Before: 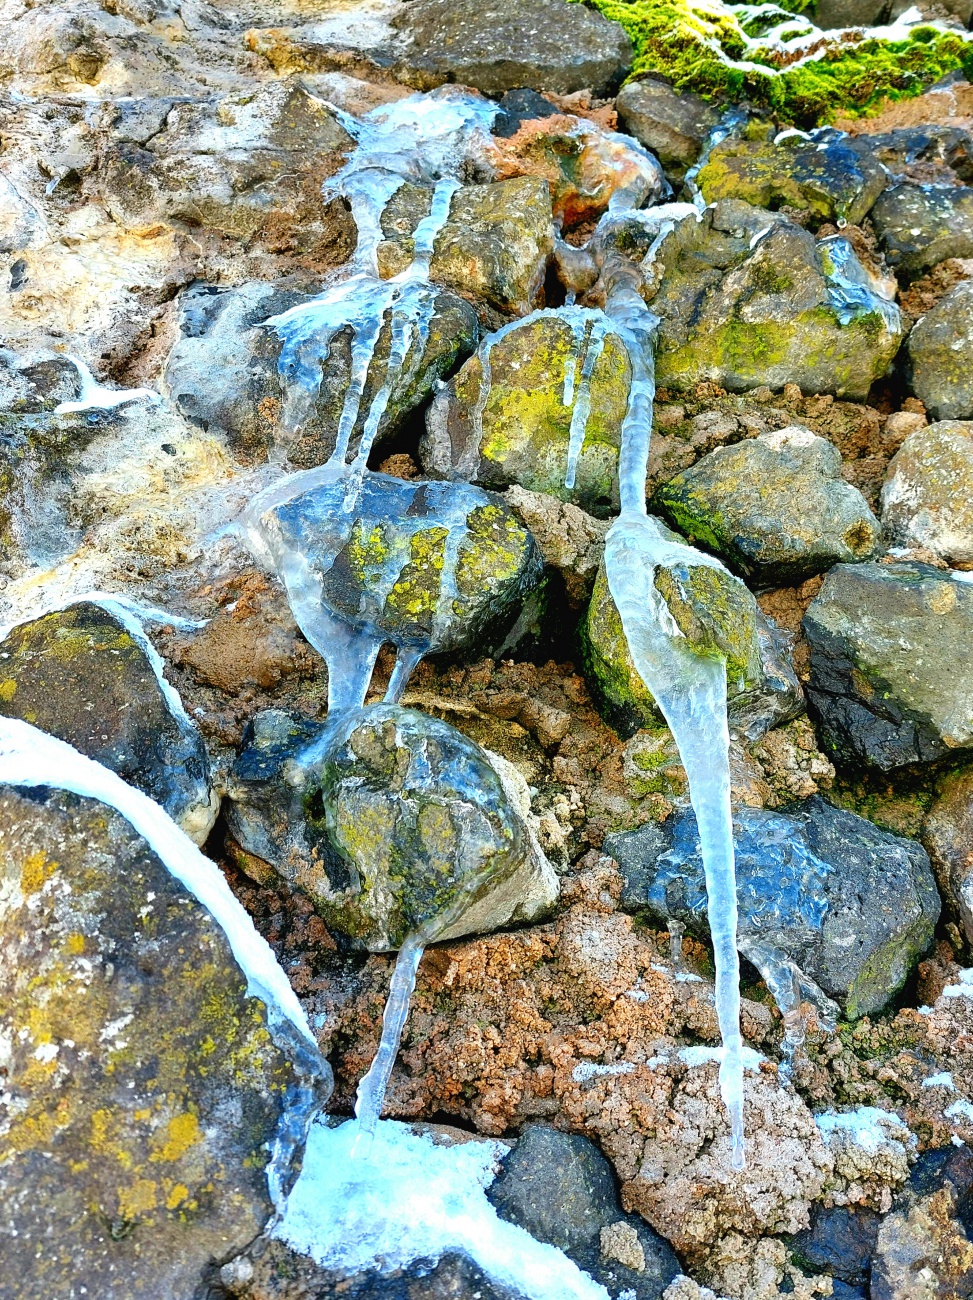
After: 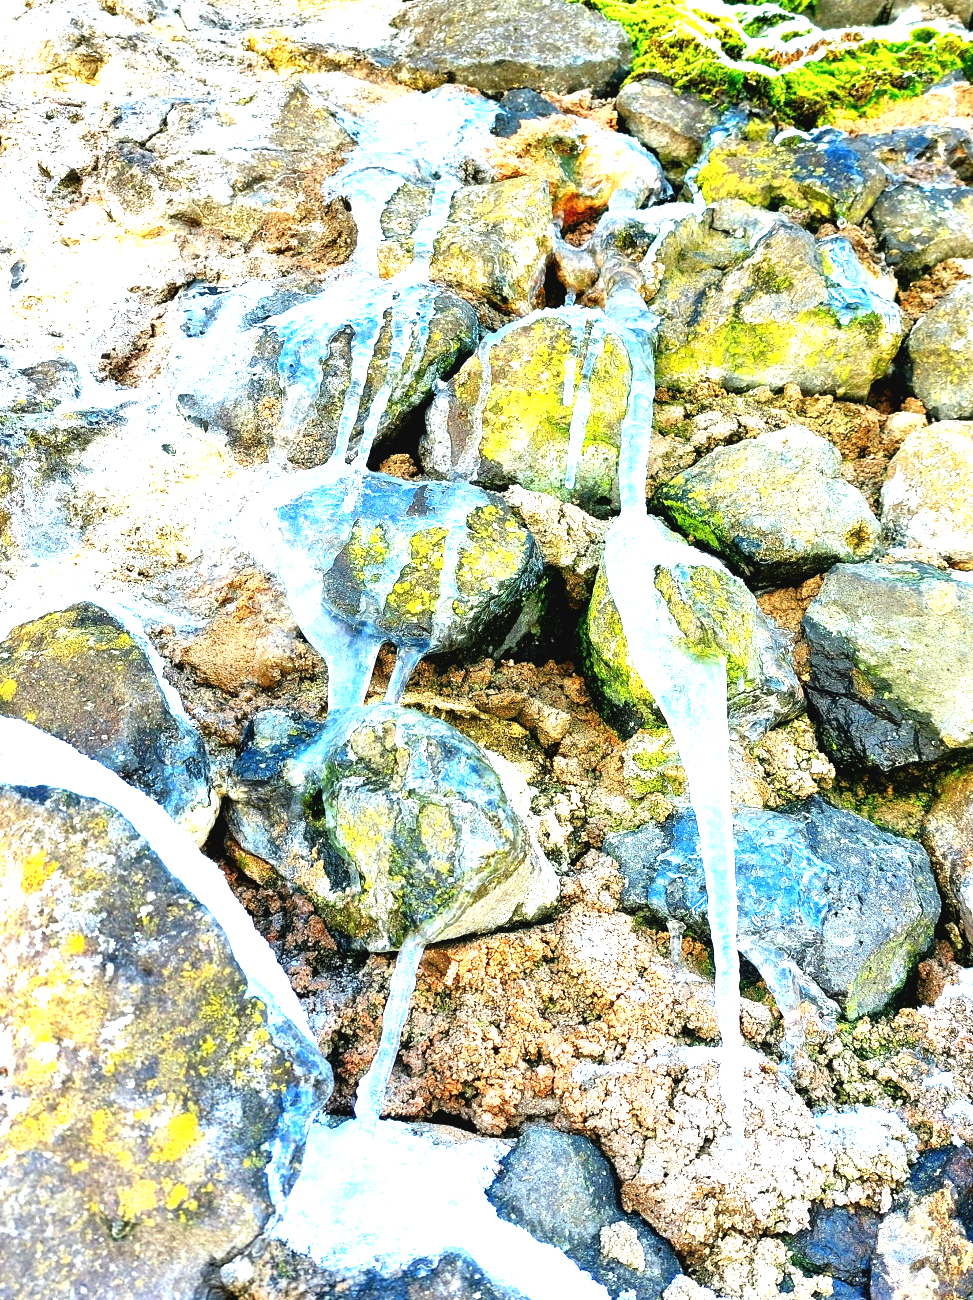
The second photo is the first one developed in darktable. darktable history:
exposure: black level correction 0, exposure 1.001 EV, compensate exposure bias true, compensate highlight preservation false
tone equalizer: -8 EV -0.427 EV, -7 EV -0.418 EV, -6 EV -0.319 EV, -5 EV -0.222 EV, -3 EV 0.235 EV, -2 EV 0.353 EV, -1 EV 0.384 EV, +0 EV 0.396 EV, mask exposure compensation -0.49 EV
